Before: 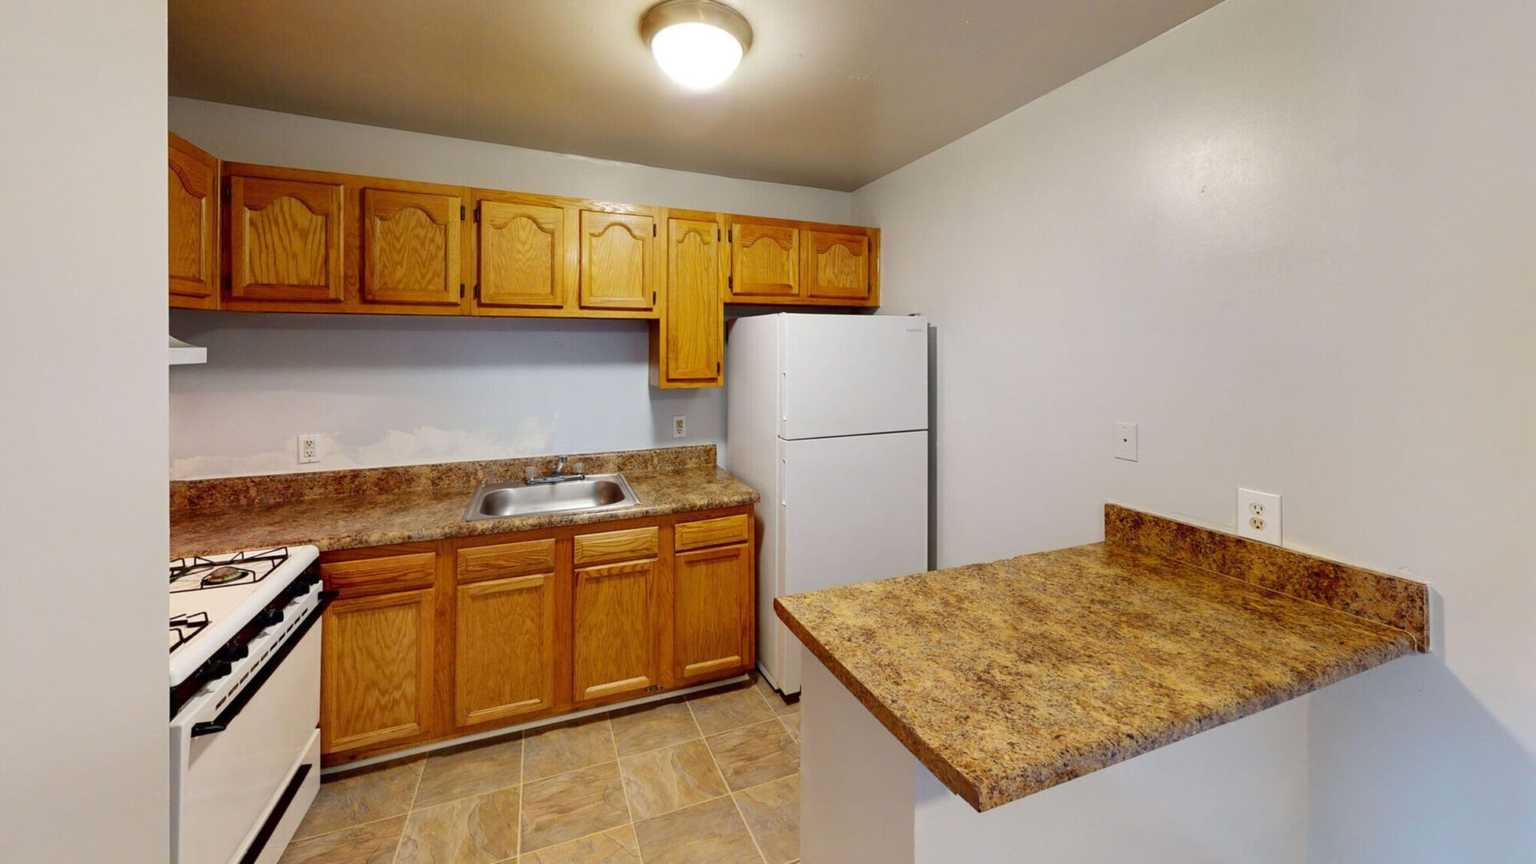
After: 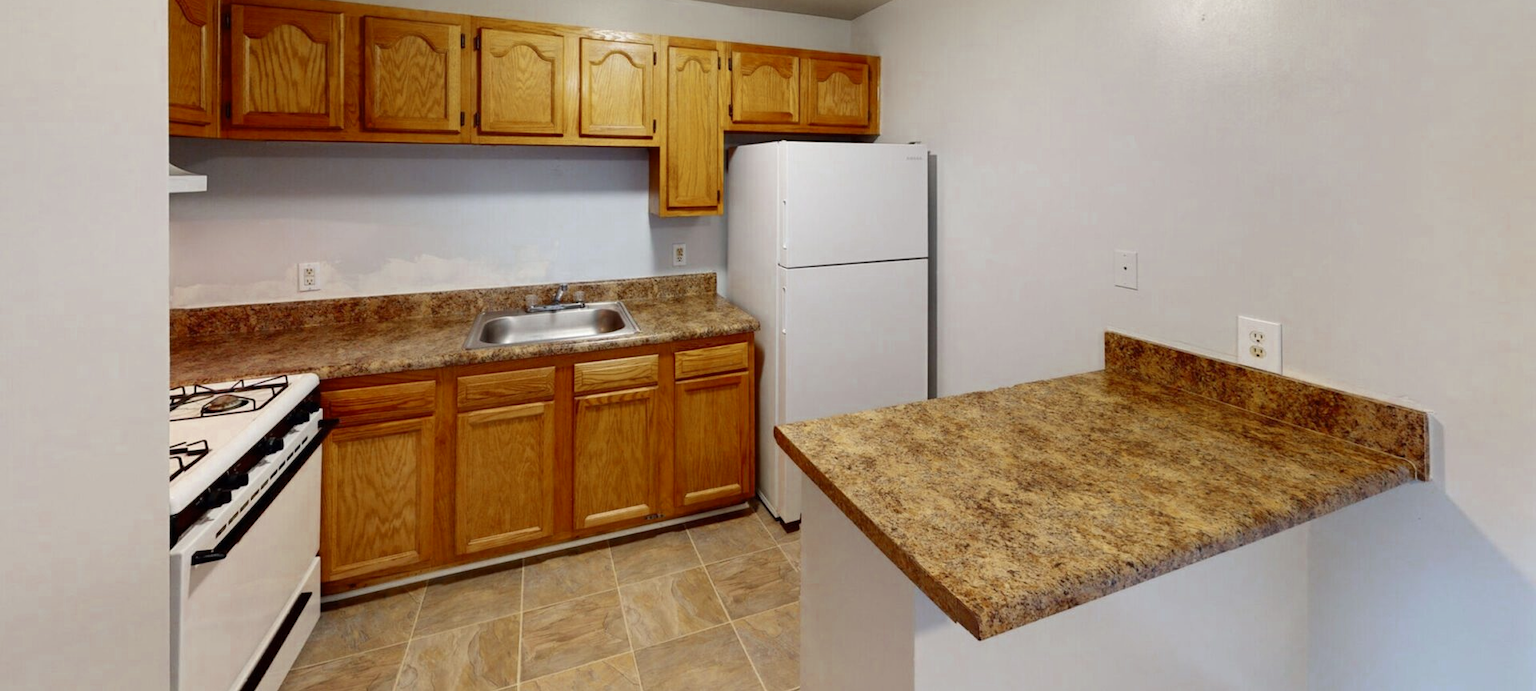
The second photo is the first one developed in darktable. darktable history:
color zones: curves: ch0 [(0, 0.5) (0.125, 0.4) (0.25, 0.5) (0.375, 0.4) (0.5, 0.4) (0.625, 0.6) (0.75, 0.6) (0.875, 0.5)]; ch1 [(0, 0.4) (0.125, 0.5) (0.25, 0.4) (0.375, 0.4) (0.5, 0.4) (0.625, 0.4) (0.75, 0.5) (0.875, 0.4)]; ch2 [(0, 0.6) (0.125, 0.5) (0.25, 0.5) (0.375, 0.6) (0.5, 0.6) (0.625, 0.5) (0.75, 0.5) (0.875, 0.5)]
crop and rotate: top 19.998%
